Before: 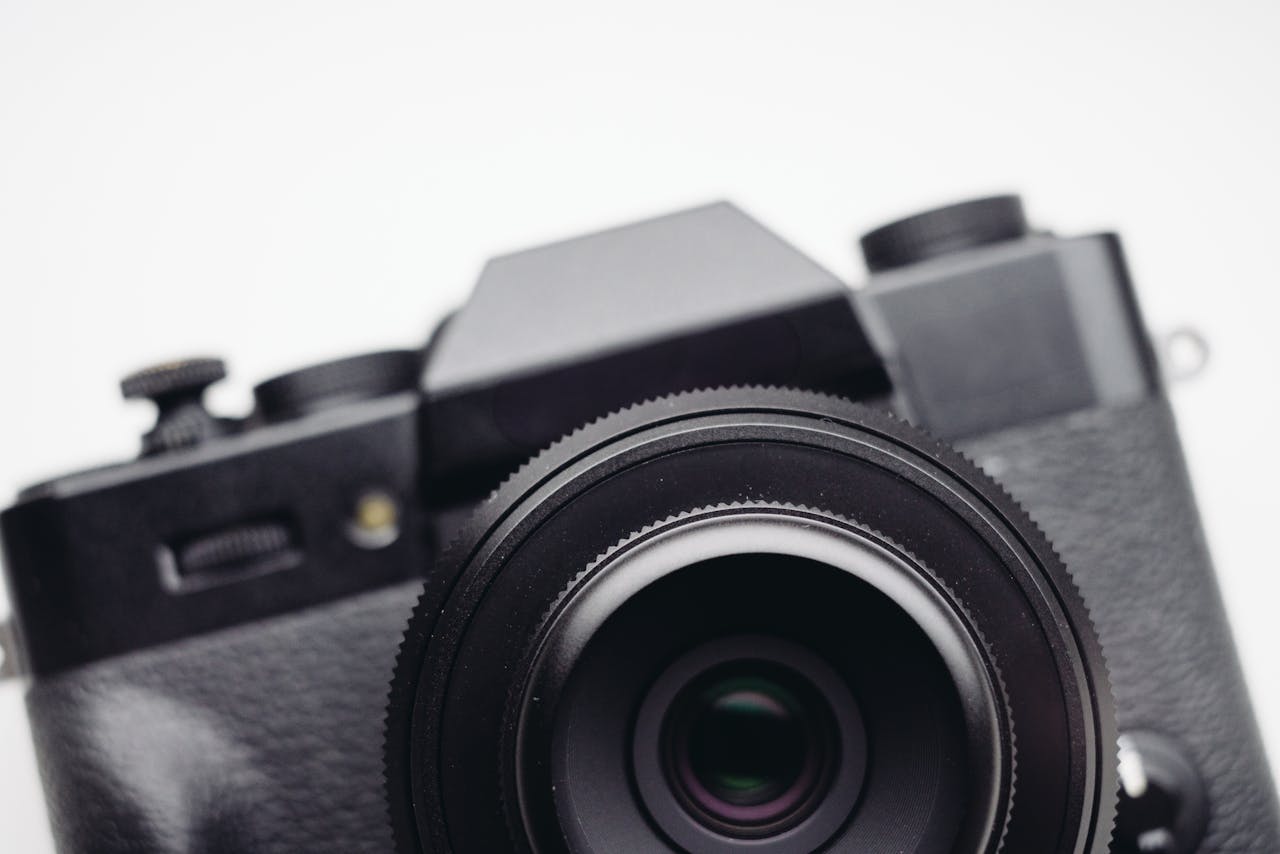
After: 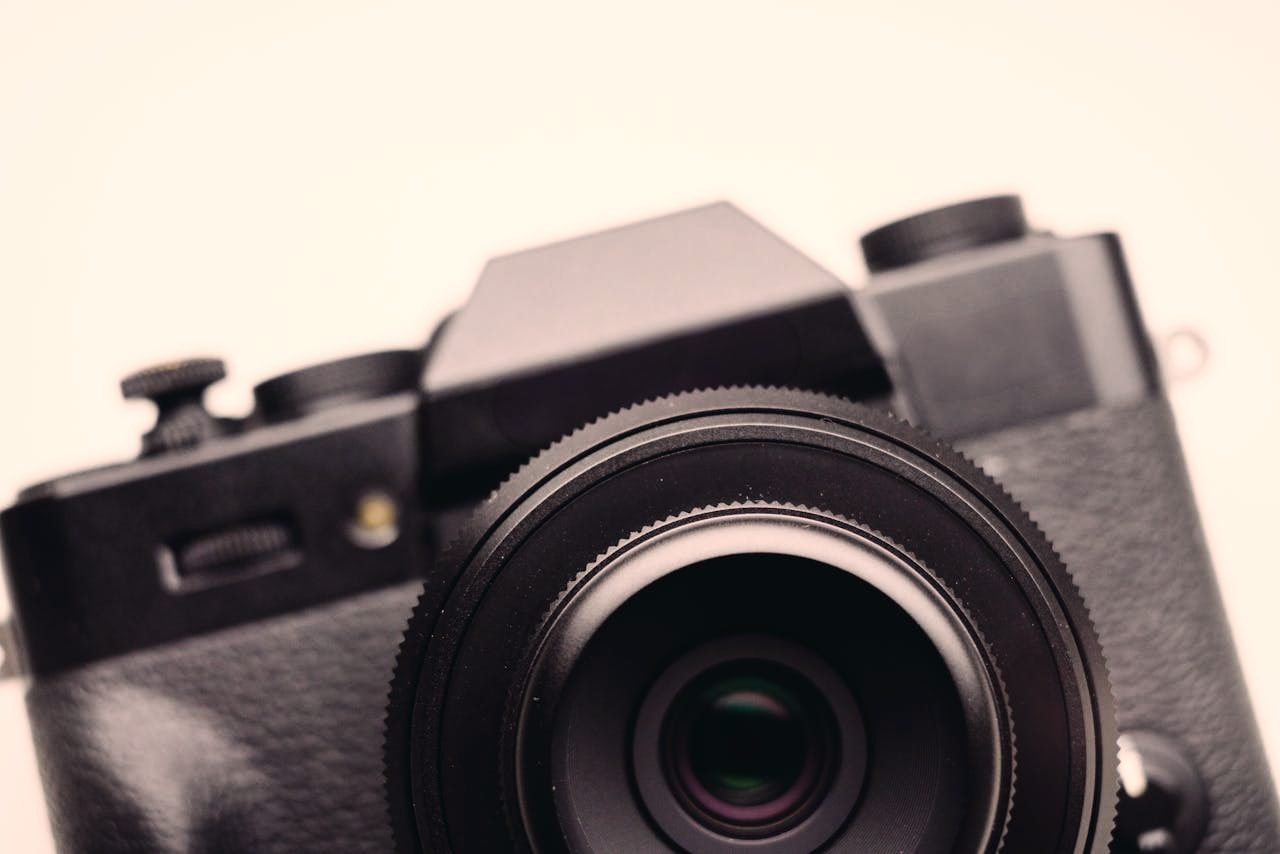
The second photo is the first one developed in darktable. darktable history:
contrast brightness saturation: contrast 0.14
white balance: red 1.127, blue 0.943
